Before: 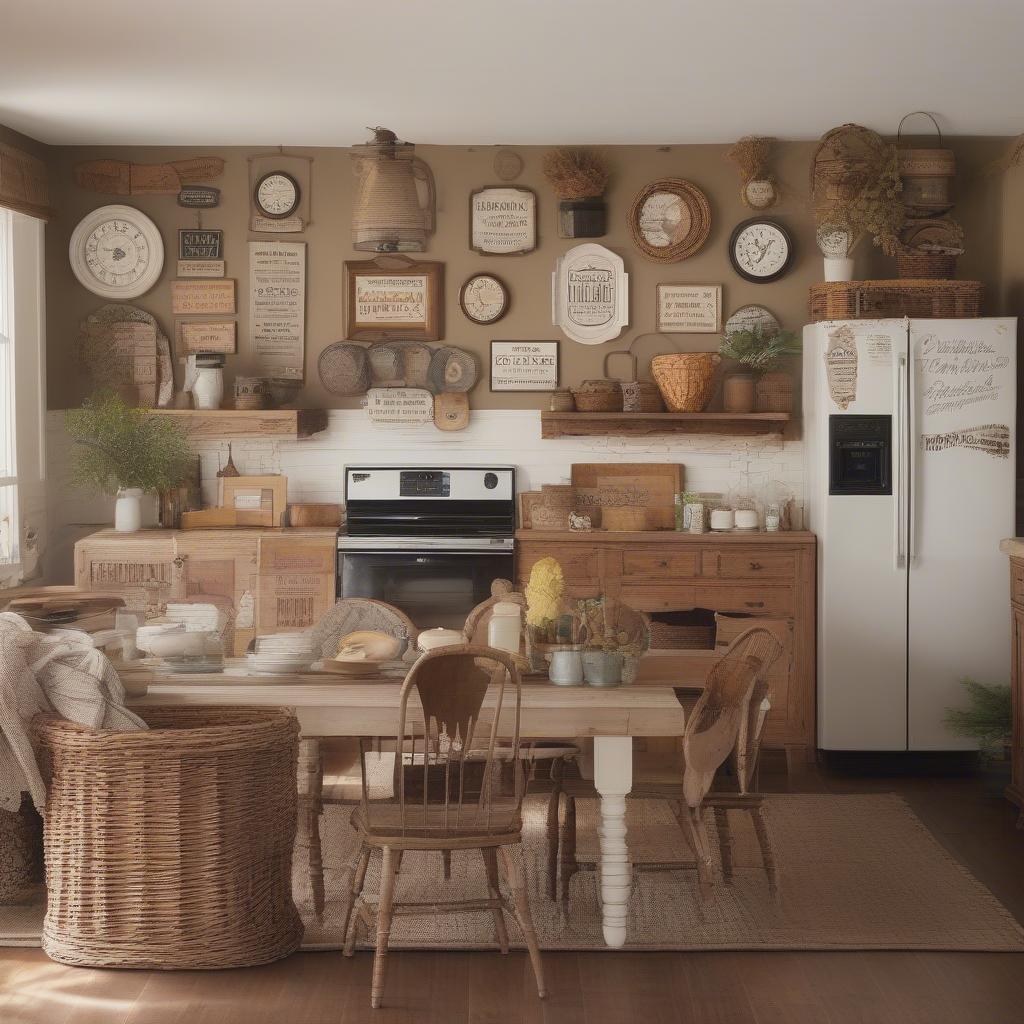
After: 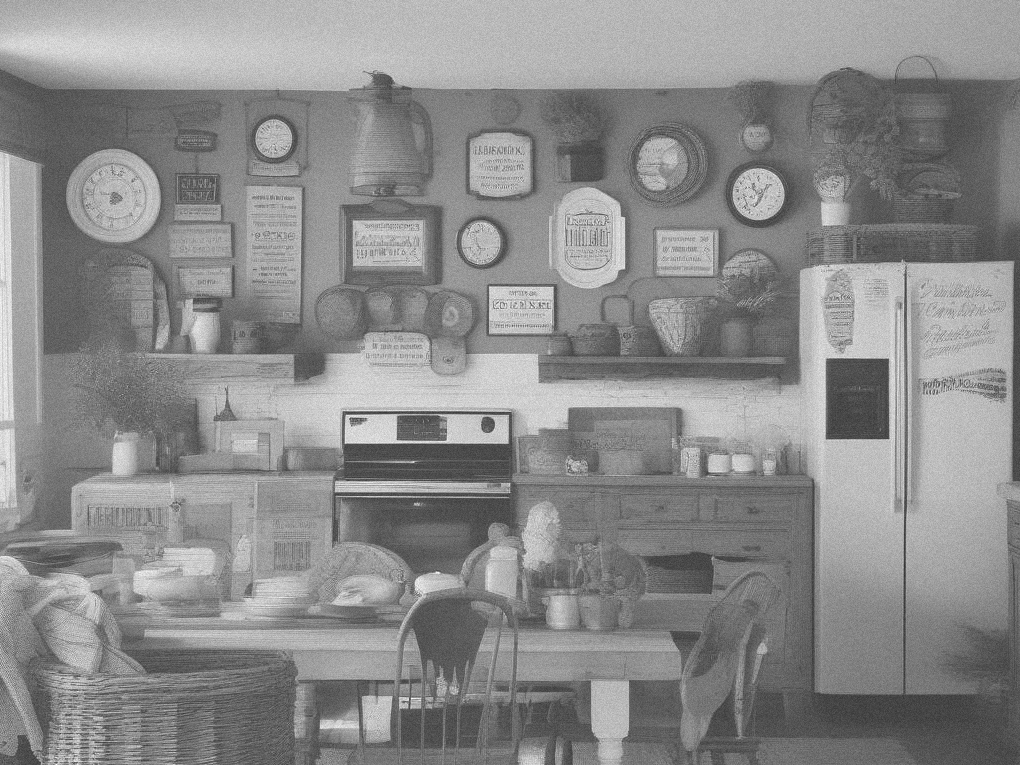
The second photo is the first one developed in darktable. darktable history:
grain: mid-tones bias 0%
monochrome: a 32, b 64, size 2.3
contrast brightness saturation: saturation -0.05
exposure: black level correction -0.028, compensate highlight preservation false
tone equalizer: -8 EV 1 EV, -7 EV 1 EV, -6 EV 1 EV, -5 EV 1 EV, -4 EV 1 EV, -3 EV 0.75 EV, -2 EV 0.5 EV, -1 EV 0.25 EV
rotate and perspective: crop left 0, crop top 0
crop: left 0.387%, top 5.469%, bottom 19.809%
